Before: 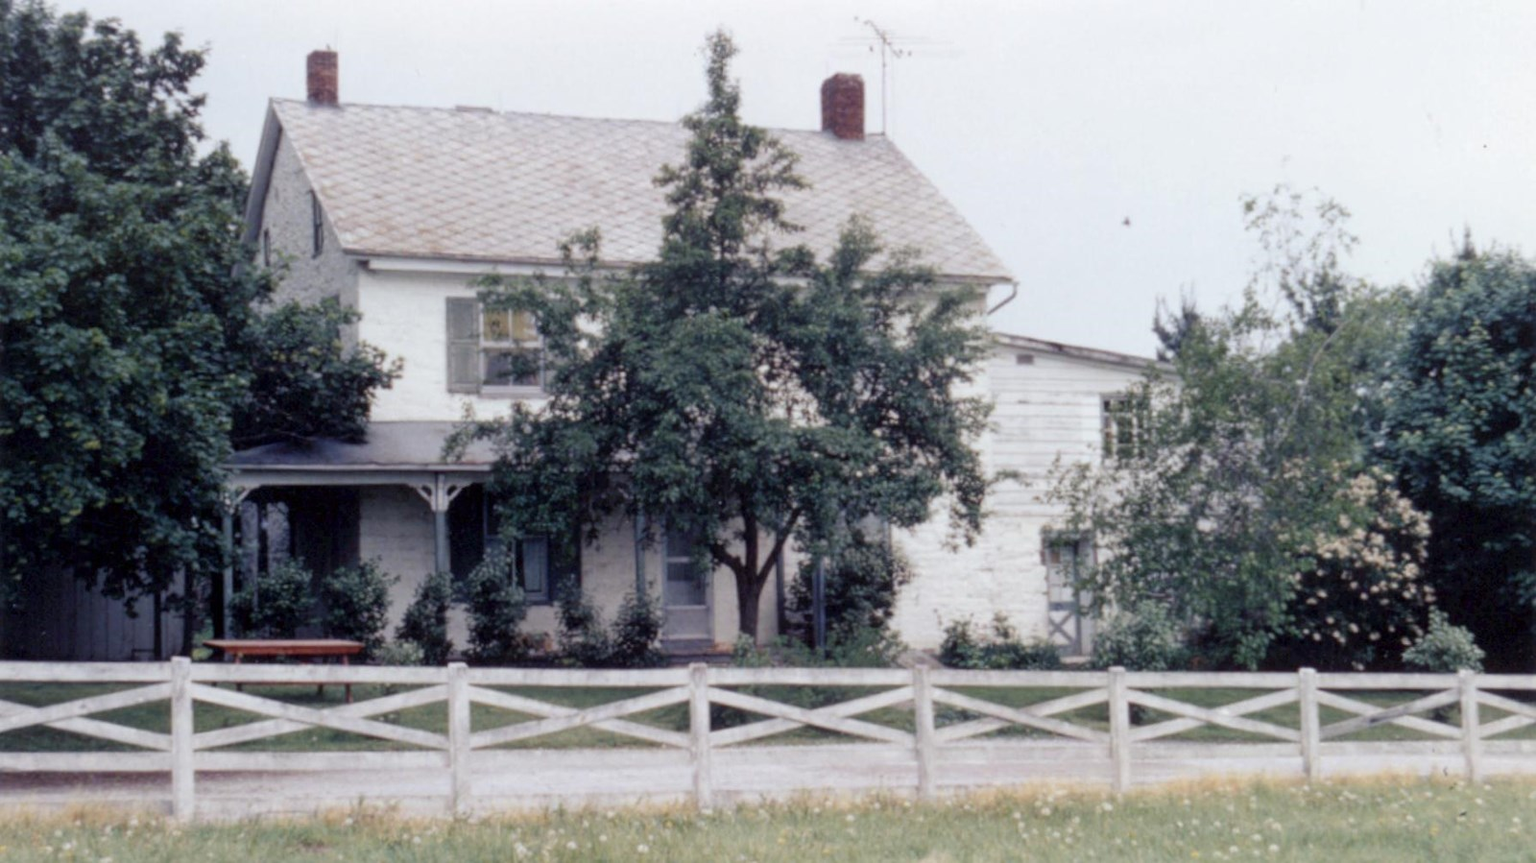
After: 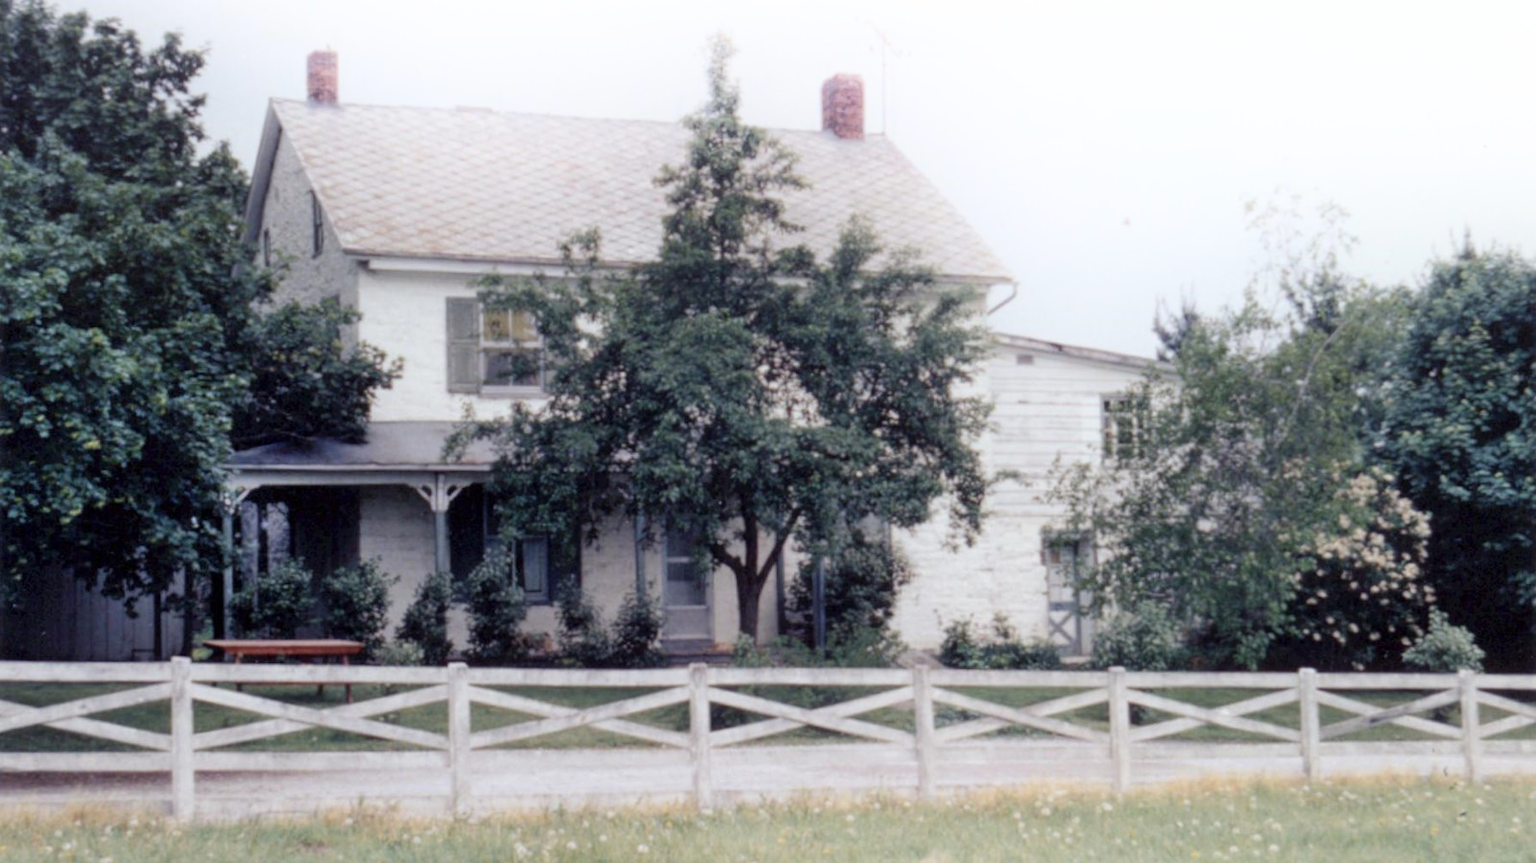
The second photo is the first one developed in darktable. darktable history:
shadows and highlights: highlights 71.11, soften with gaussian
